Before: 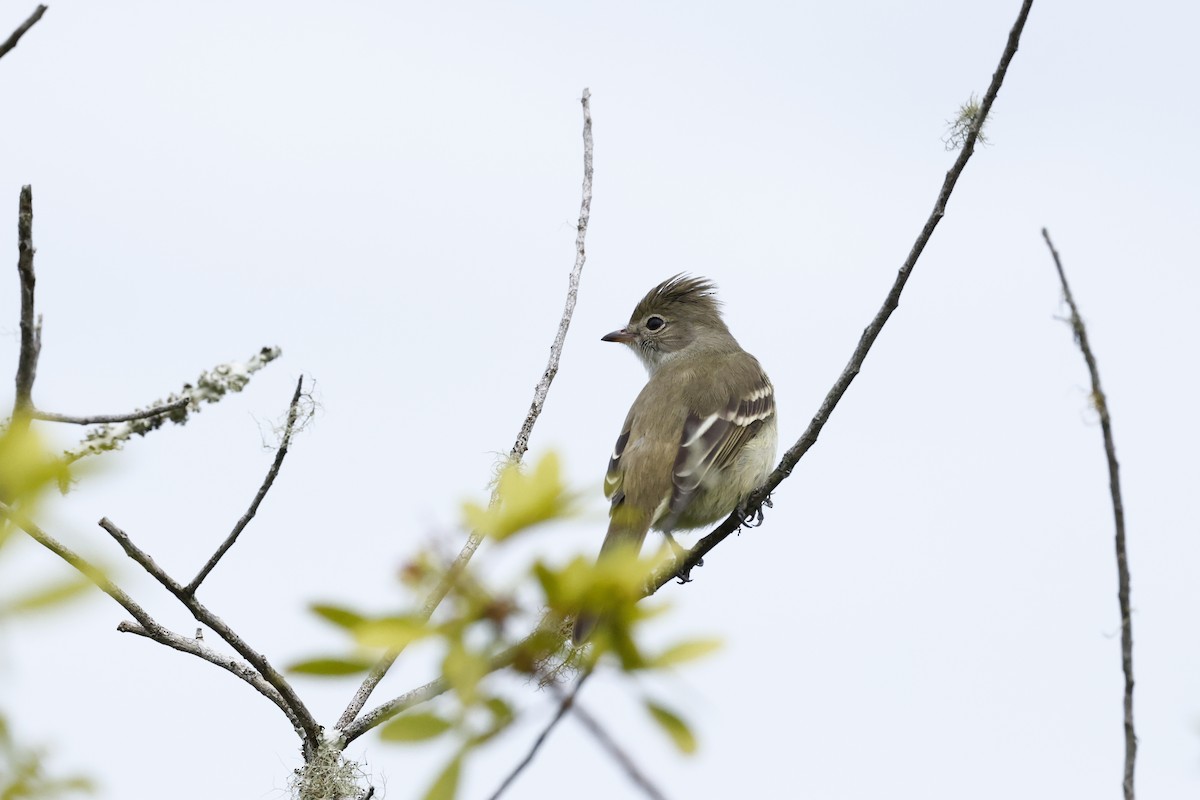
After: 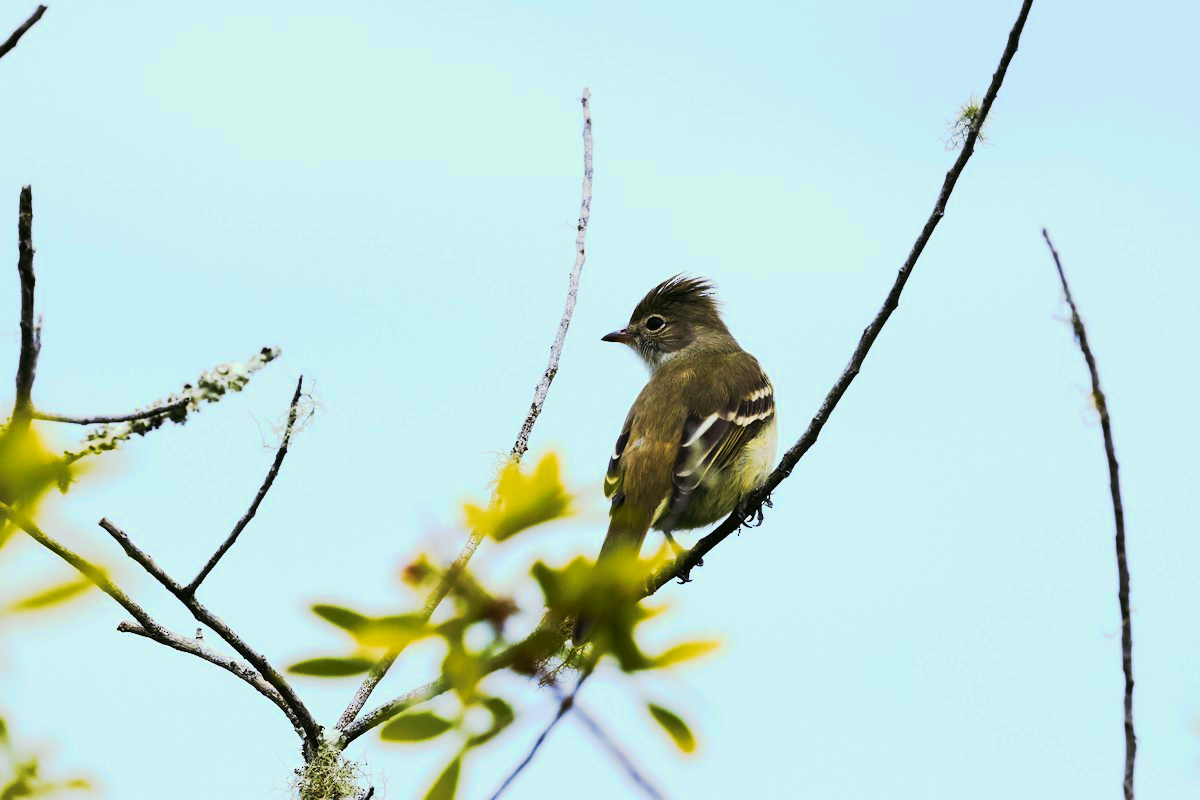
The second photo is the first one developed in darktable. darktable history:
tone curve: curves: ch0 [(0, 0) (0.003, 0.011) (0.011, 0.014) (0.025, 0.018) (0.044, 0.023) (0.069, 0.028) (0.1, 0.031) (0.136, 0.039) (0.177, 0.056) (0.224, 0.081) (0.277, 0.129) (0.335, 0.188) (0.399, 0.256) (0.468, 0.367) (0.543, 0.514) (0.623, 0.684) (0.709, 0.785) (0.801, 0.846) (0.898, 0.884) (1, 1)], preserve colors none
color look up table: target L [102.38, 70.78, 95.34, 94.14, 93.11, 59.26, 73.87, 58.57, 57.78, 74.24, 53.94, 46.97, 48.72, 26.1, 202.2, 84.85, 61.37, 59.28, 54.74, 51.88, 56.65, 34.74, 32.51, 25.71, 71.92, 62, 61.19, 61.58, 57.54, 54.89, 51.11, 56.44, 48.54, 50.18, 40.14, 34.03, 41.93, 7.361, 4.533, 94.58, 89.4, 88.62, 65.23, 71.9, 59.96, 54.59, 51.74, 33.9, 9.287], target a [-17.8, -13.57, -94.49, -102.25, -98.04, -30.91, -35.78, -25.63, -6.469, -50.9, -26.73, -20.82, -20.71, -23.33, 0, 51.7, 18.95, 36.9, 9.234, 40.6, 54.75, 37.97, 38.63, 11.95, 71.41, 9.751, 74.99, 76.72, 7.474, 27.79, 39.37, 61.39, 40.2, 51.42, 38.54, 0, 44.18, 43.73, 30.98, -88.27, -39.99, -72.66, -8.689, -28.69, -2.841, 12.28, -8.479, 12.44, -24.6], target b [71.24, 45.16, 68.67, 51.54, 39.8, 31.58, 12.64, 31.67, 32.82, 19.51, 31.73, 32.15, 11.82, 39.9, -0.002, 17.47, 38.74, 27.55, 37.07, 43.76, 3.656, 46.01, 4.496, 40.94, -54.88, -52.49, -70.07, -71.8, -79.79, -3.066, -89.95, -77.08, -2.677, -89.91, -19.46, -0.004, -104.72, -47.65, 0.496, -14.93, -24.93, -29.02, -67.9, -52.21, -58.57, -83.31, -16.25, -31.76, 3.335], num patches 49
